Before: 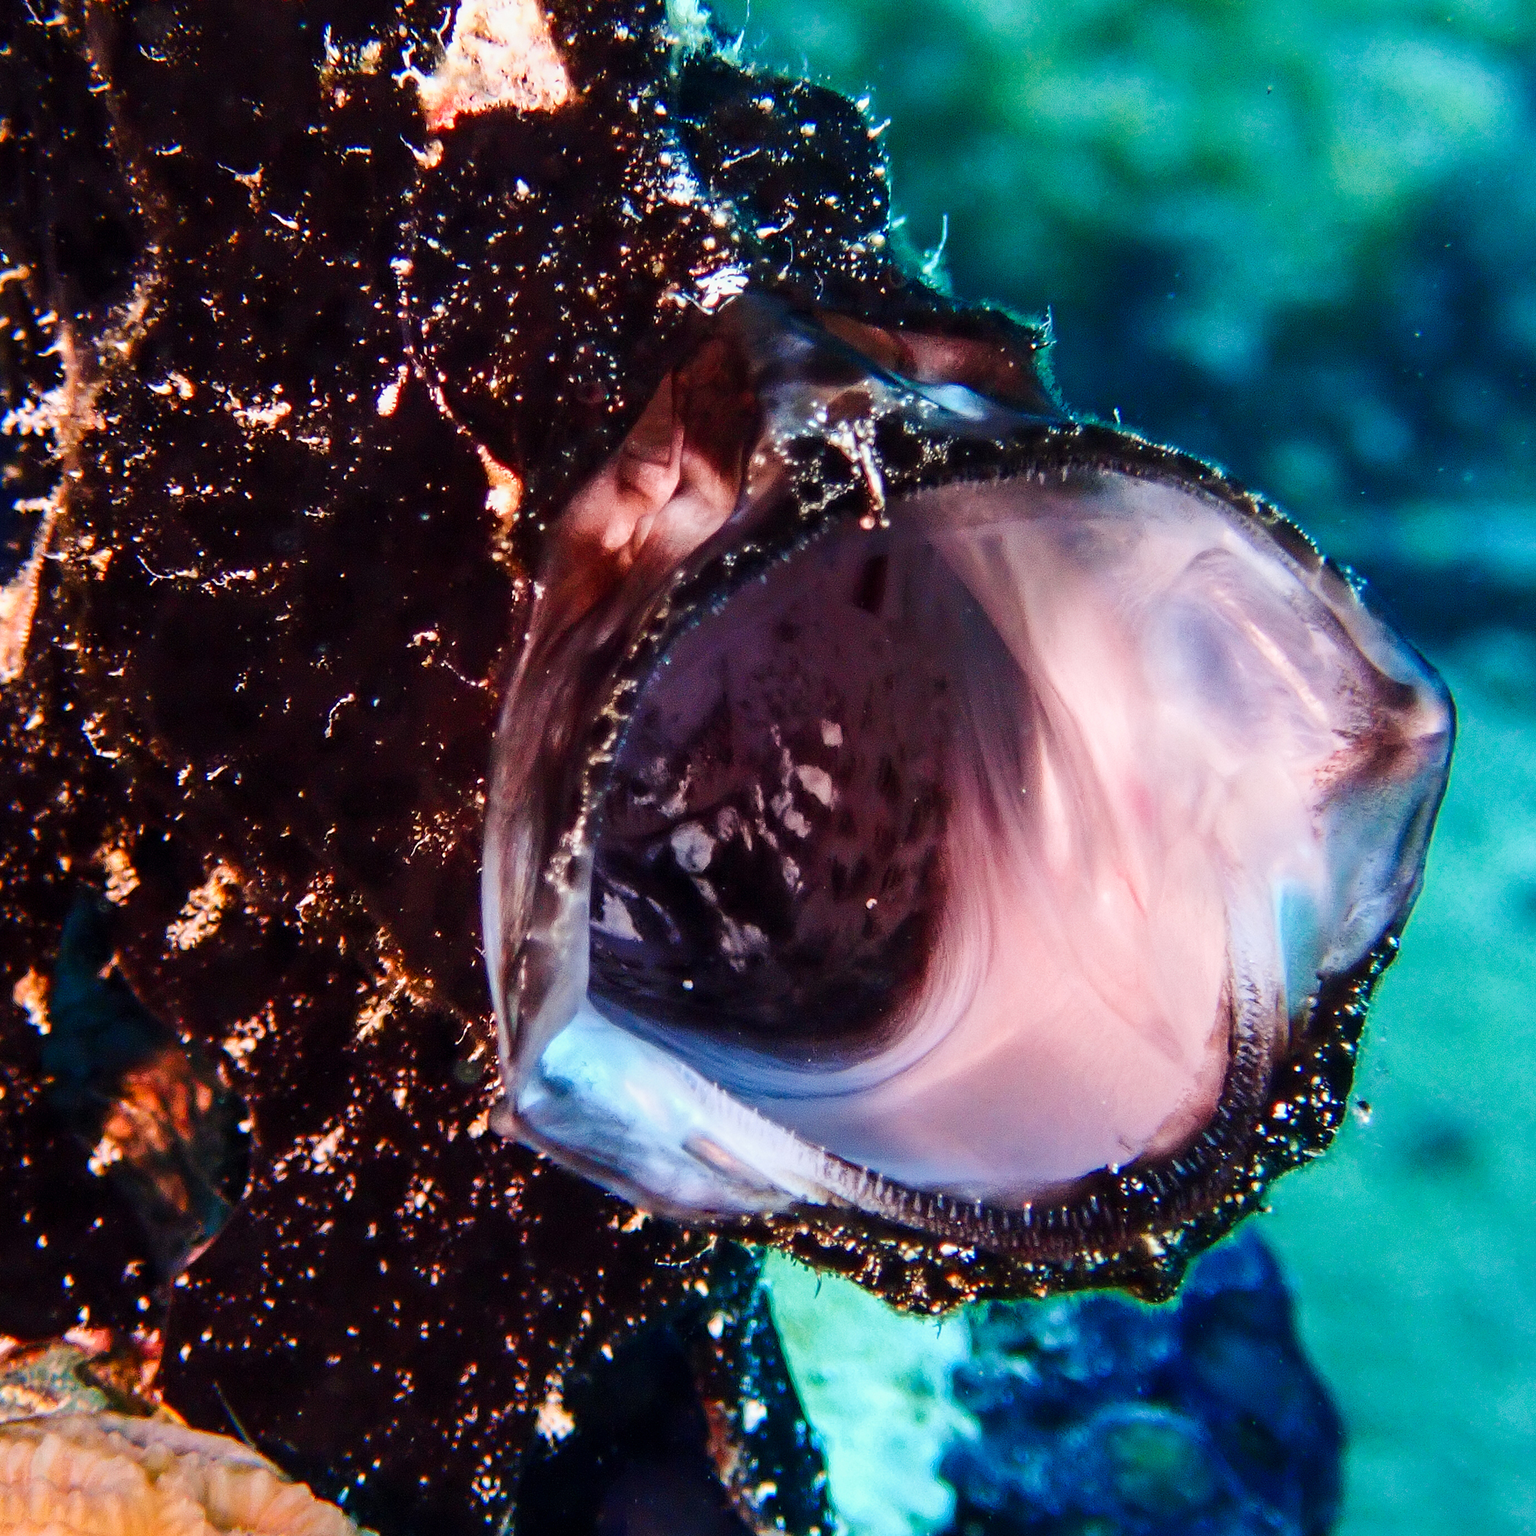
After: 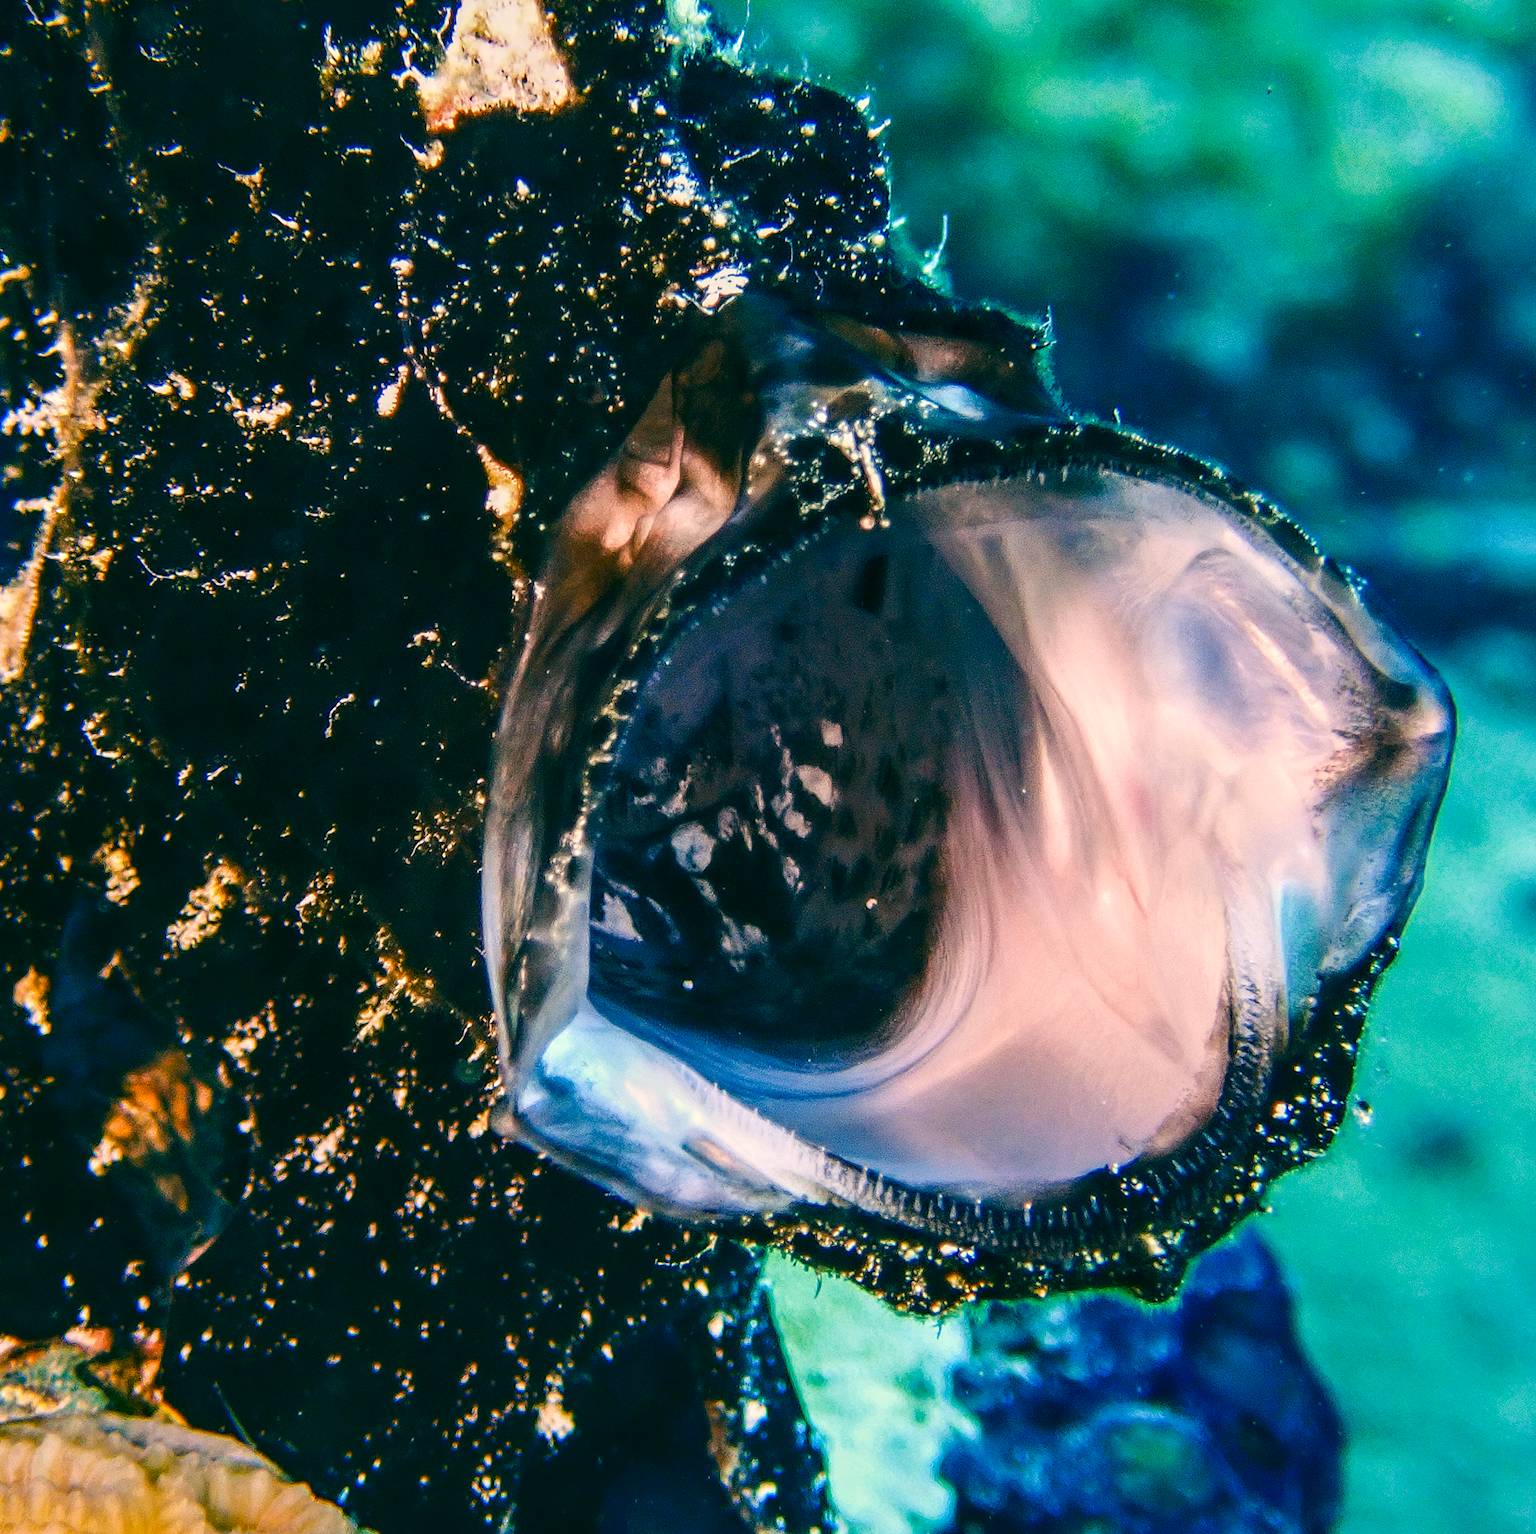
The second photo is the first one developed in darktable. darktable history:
crop: bottom 0.071%
color calibration: output R [1.063, -0.012, -0.003, 0], output B [-0.079, 0.047, 1, 0], illuminant custom, x 0.389, y 0.387, temperature 3838.64 K
color correction: highlights a* 1.83, highlights b* 34.02, shadows a* -36.68, shadows b* -5.48
local contrast: detail 130%
